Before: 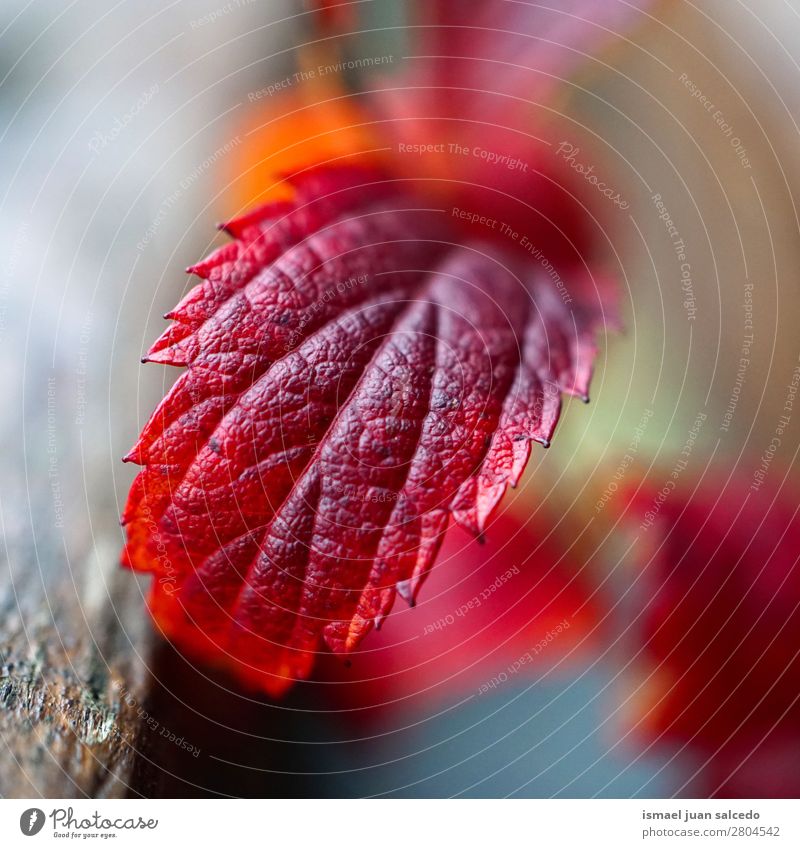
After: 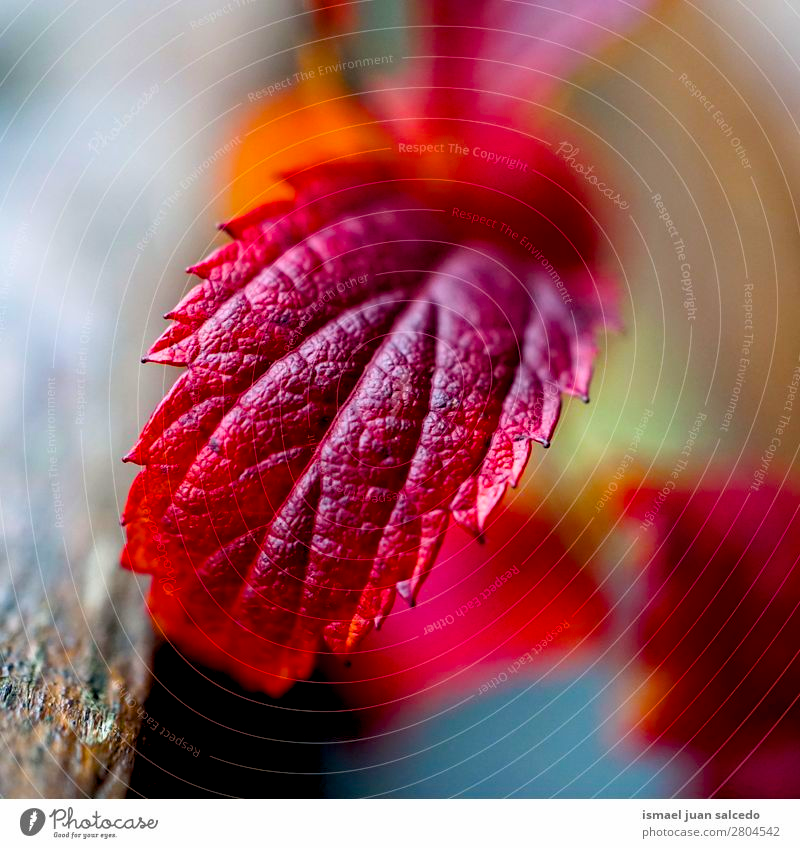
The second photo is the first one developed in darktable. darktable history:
color balance rgb: global offset › luminance -0.895%, perceptual saturation grading › global saturation 33.269%, global vibrance 24.376%
